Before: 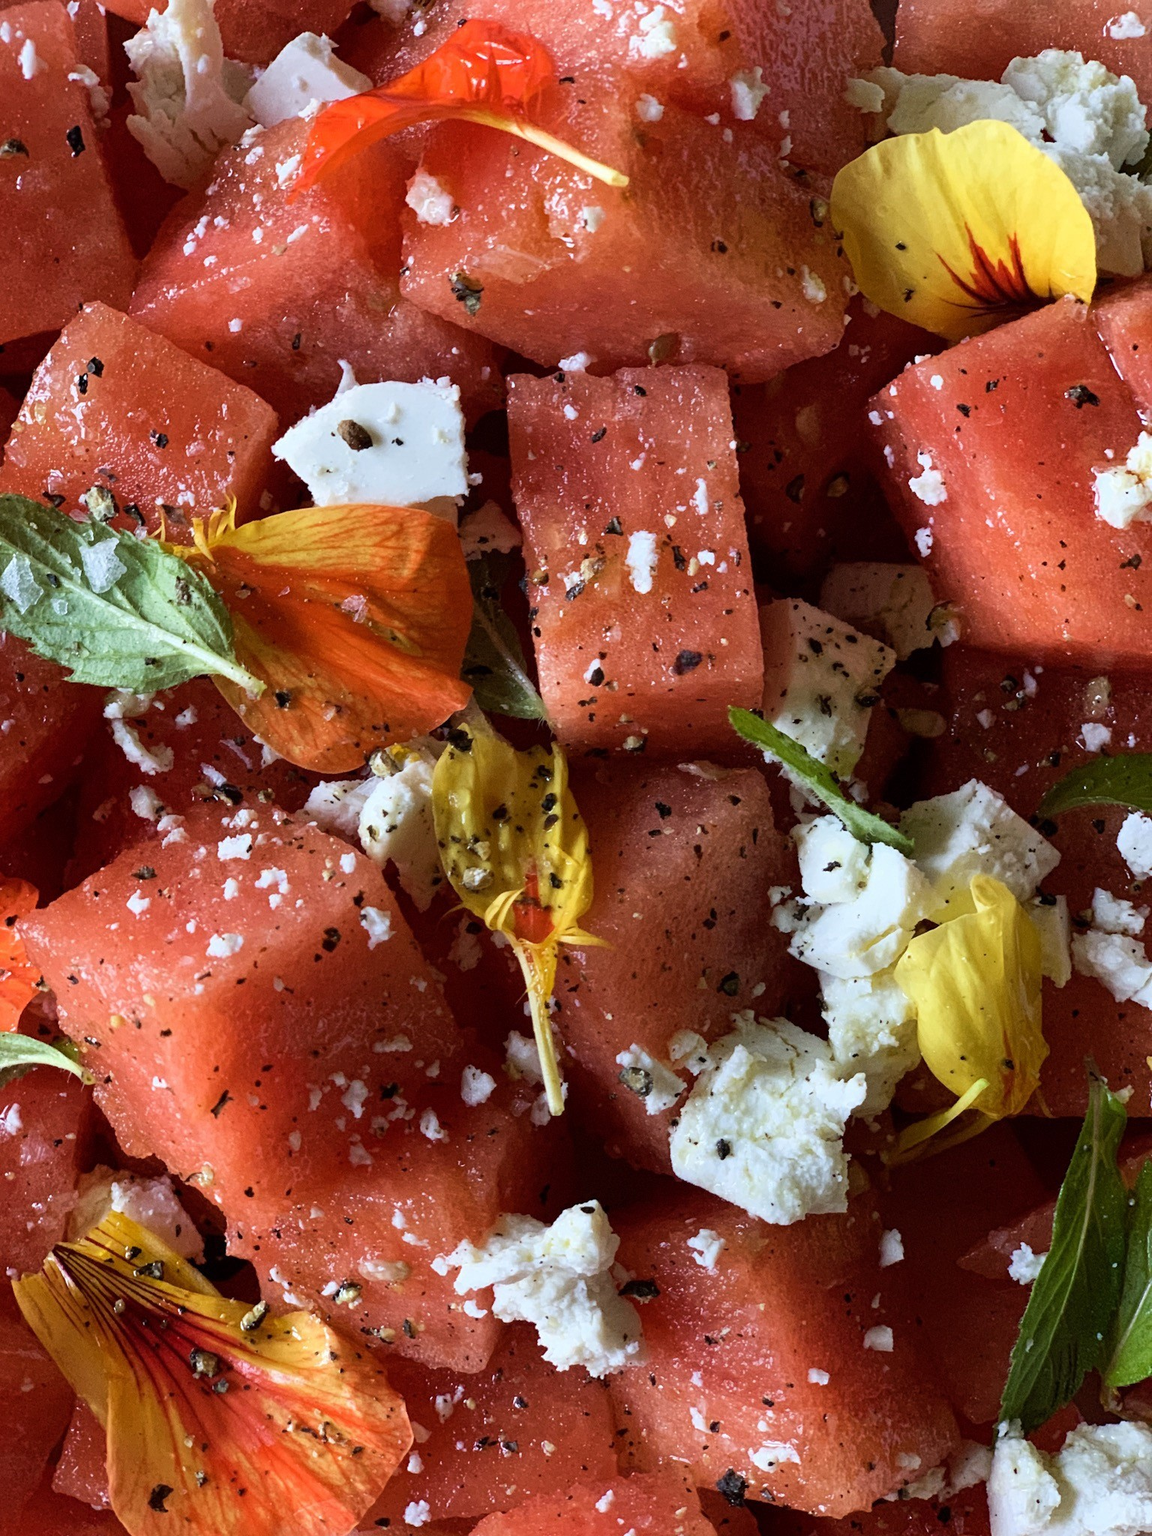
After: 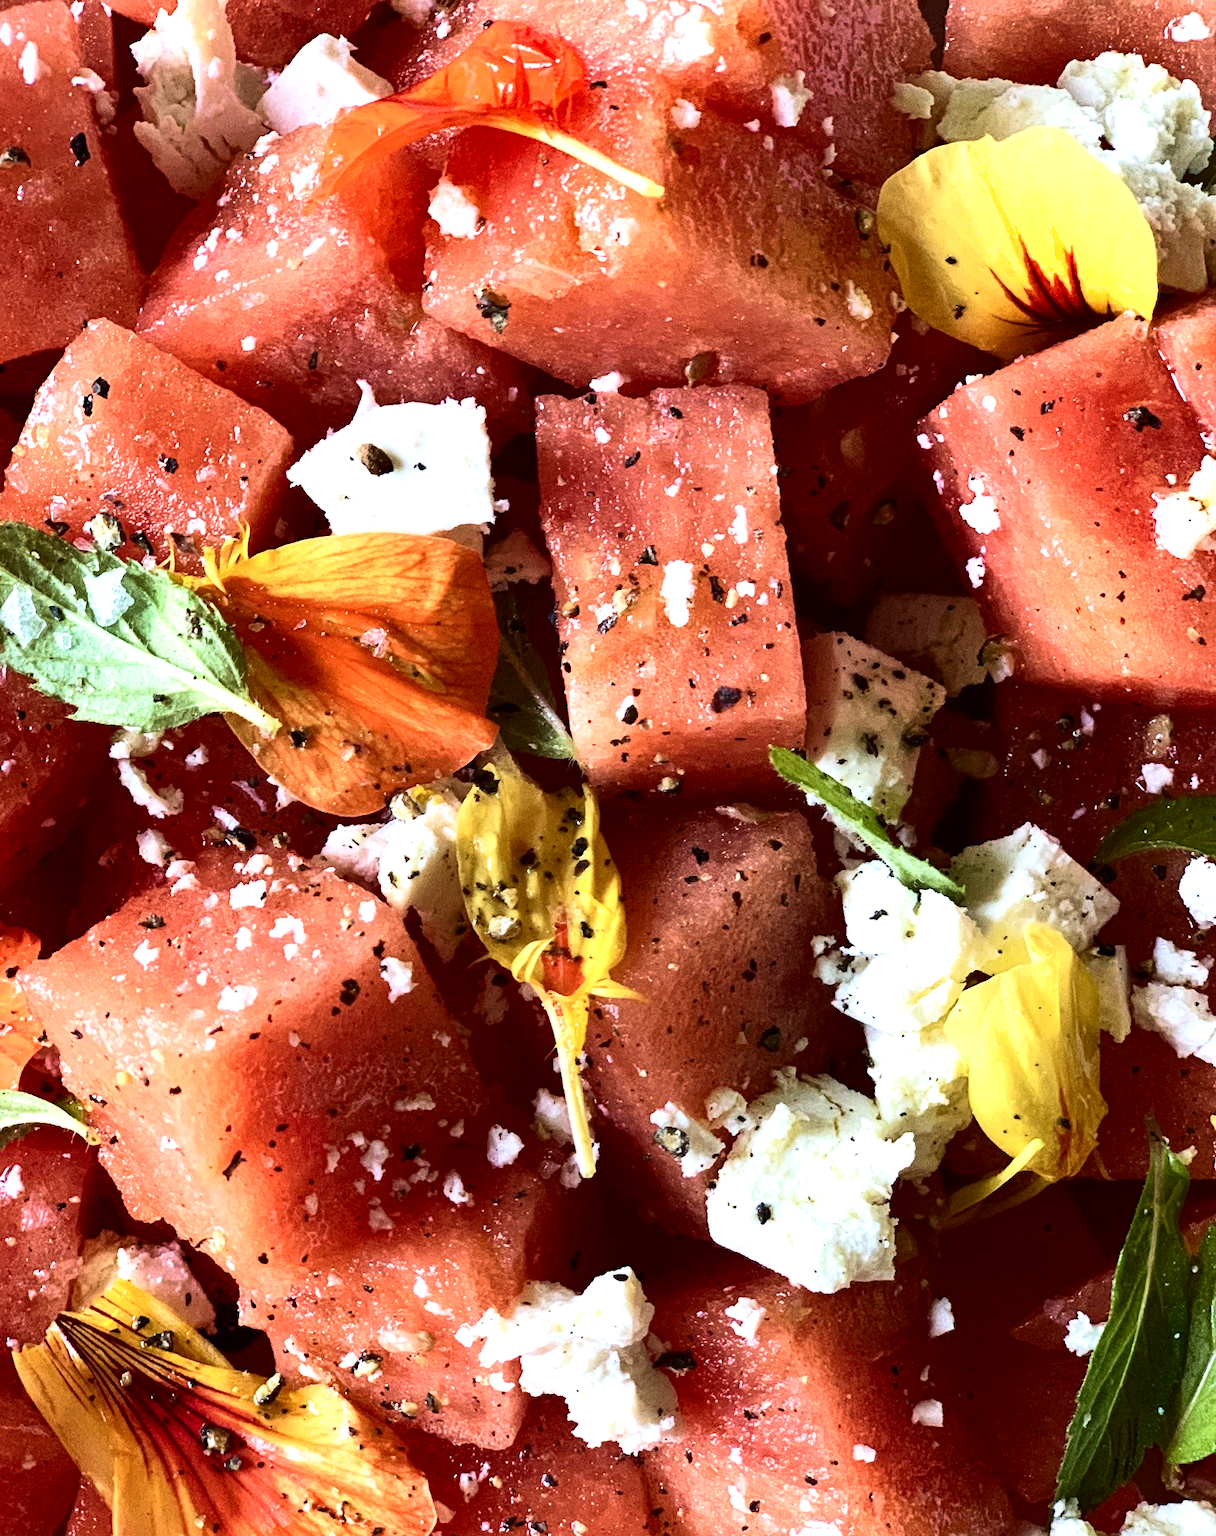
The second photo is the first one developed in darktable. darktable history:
exposure: black level correction 0, exposure 0.896 EV, compensate highlight preservation false
contrast brightness saturation: contrast 0.274
crop and rotate: top 0.005%, bottom 5.245%
velvia: on, module defaults
shadows and highlights: radius 109.68, shadows 23.23, highlights -57.76, shadows color adjustment 97.99%, highlights color adjustment 58.15%, low approximation 0.01, soften with gaussian
